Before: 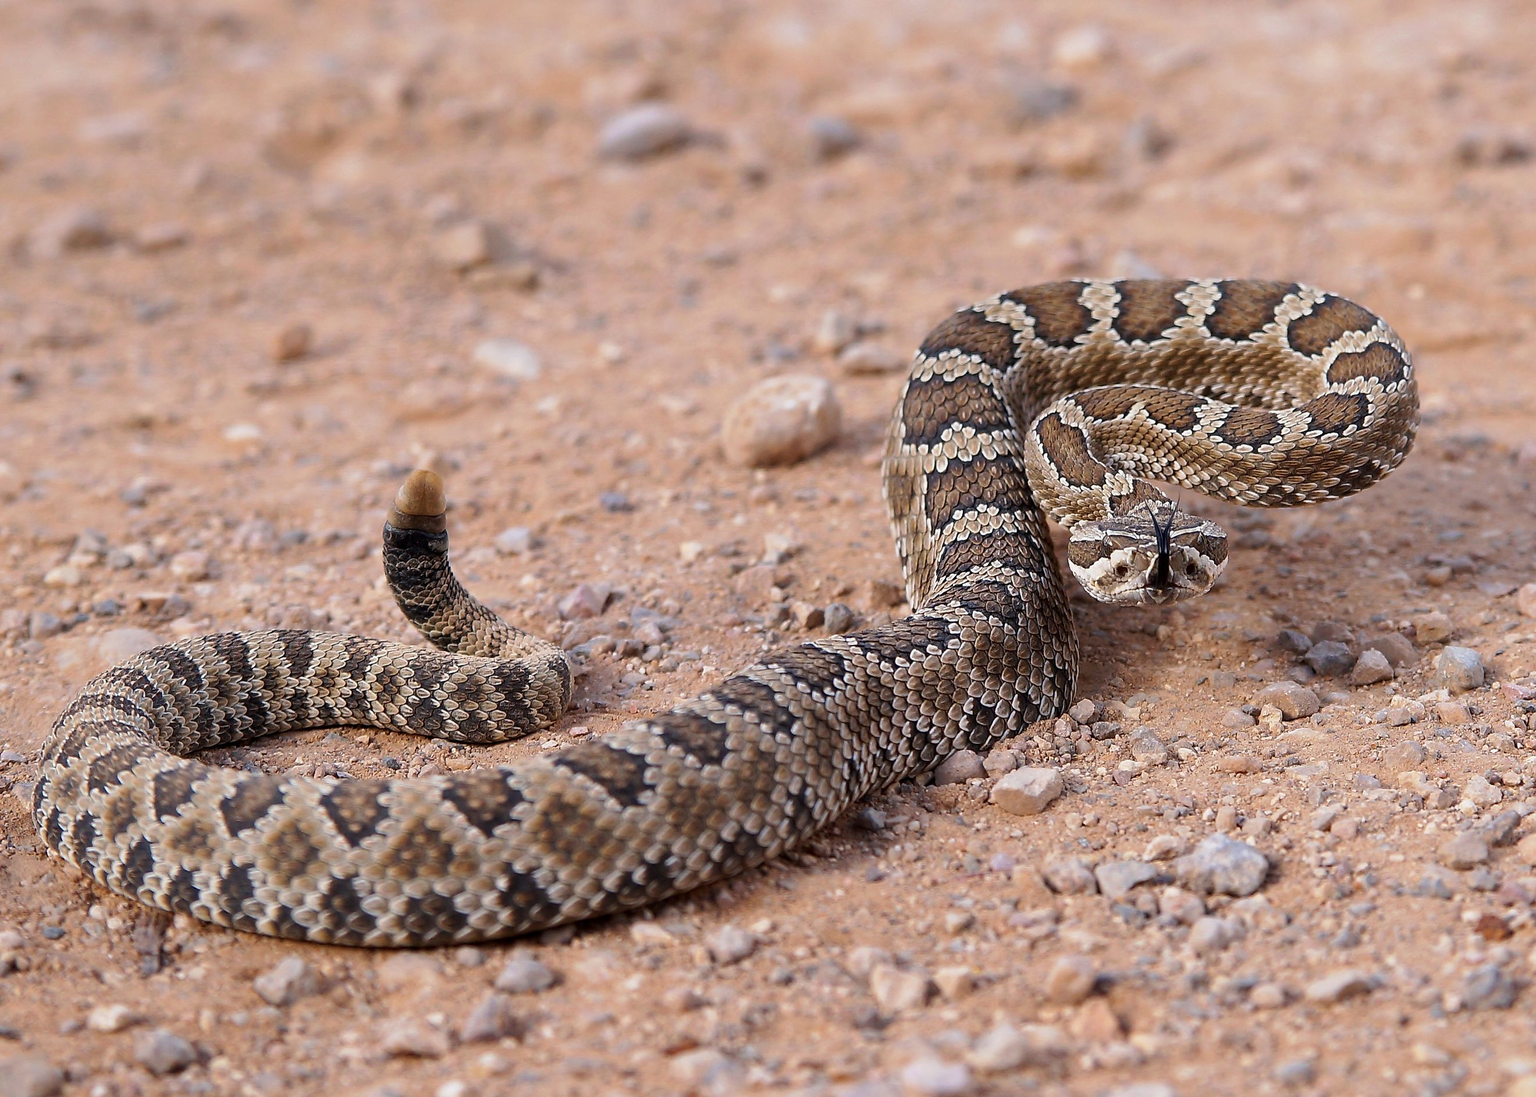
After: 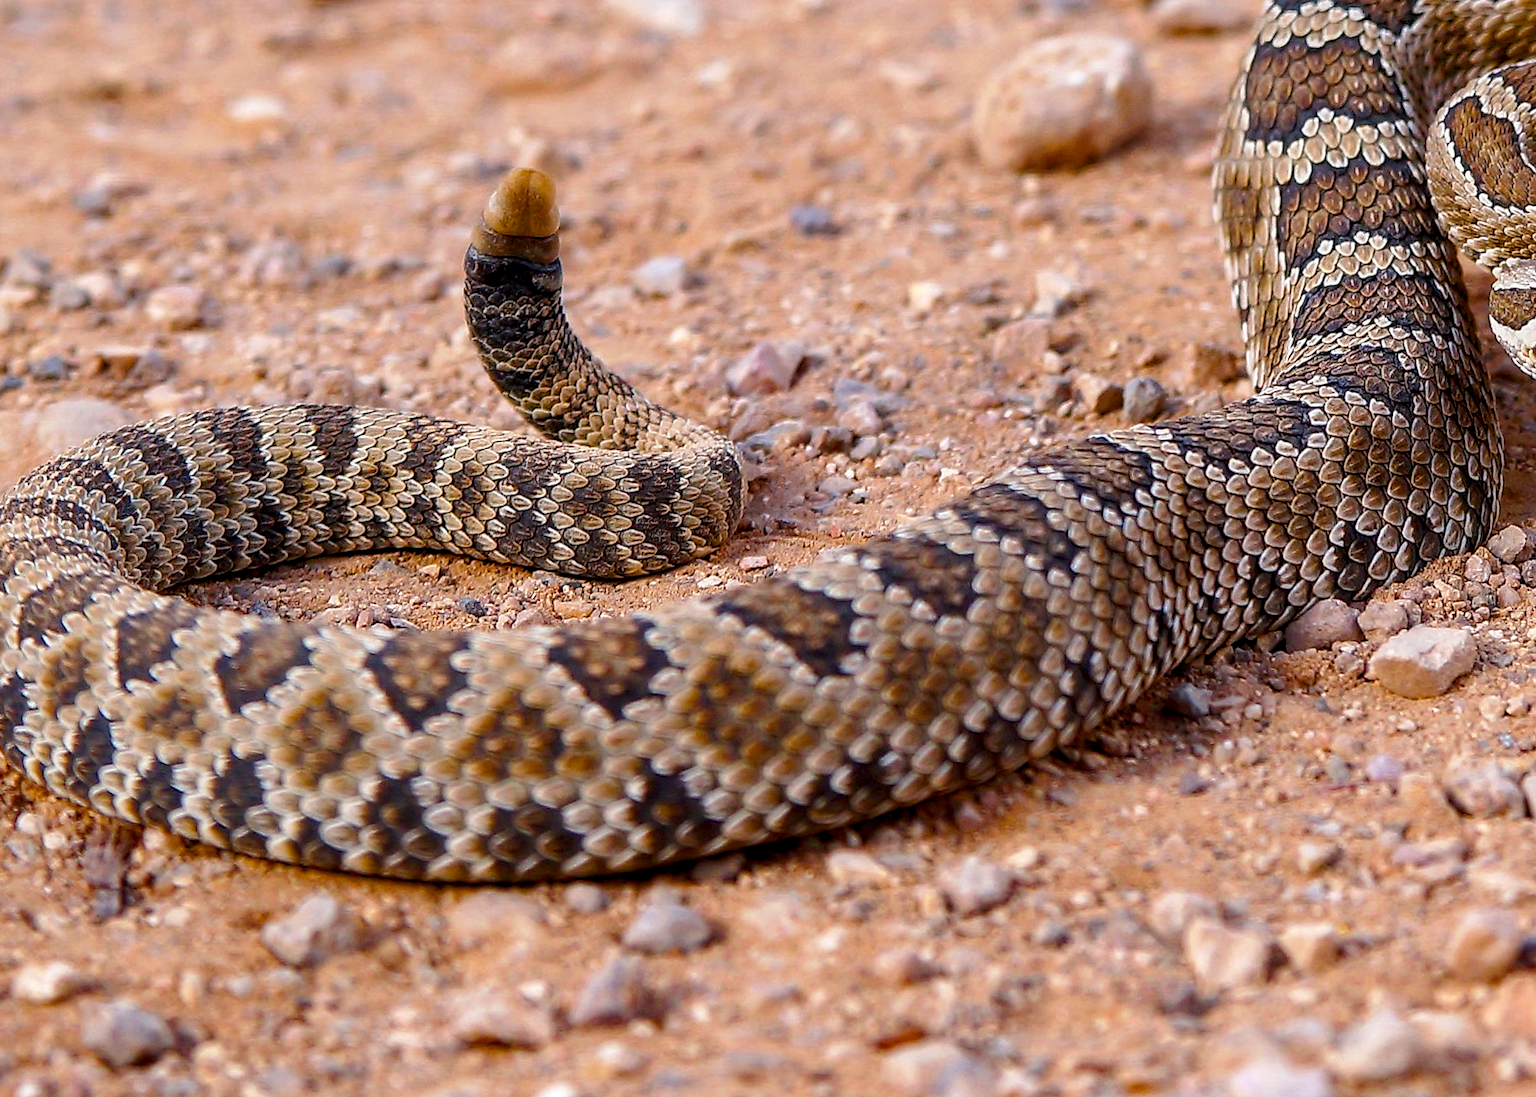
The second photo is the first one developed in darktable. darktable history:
color balance rgb: perceptual saturation grading › global saturation 45%, perceptual saturation grading › highlights -25%, perceptual saturation grading › shadows 50%, perceptual brilliance grading › global brilliance 3%, global vibrance 3%
crop and rotate: angle -0.82°, left 3.85%, top 31.828%, right 27.992%
local contrast: detail 130%
